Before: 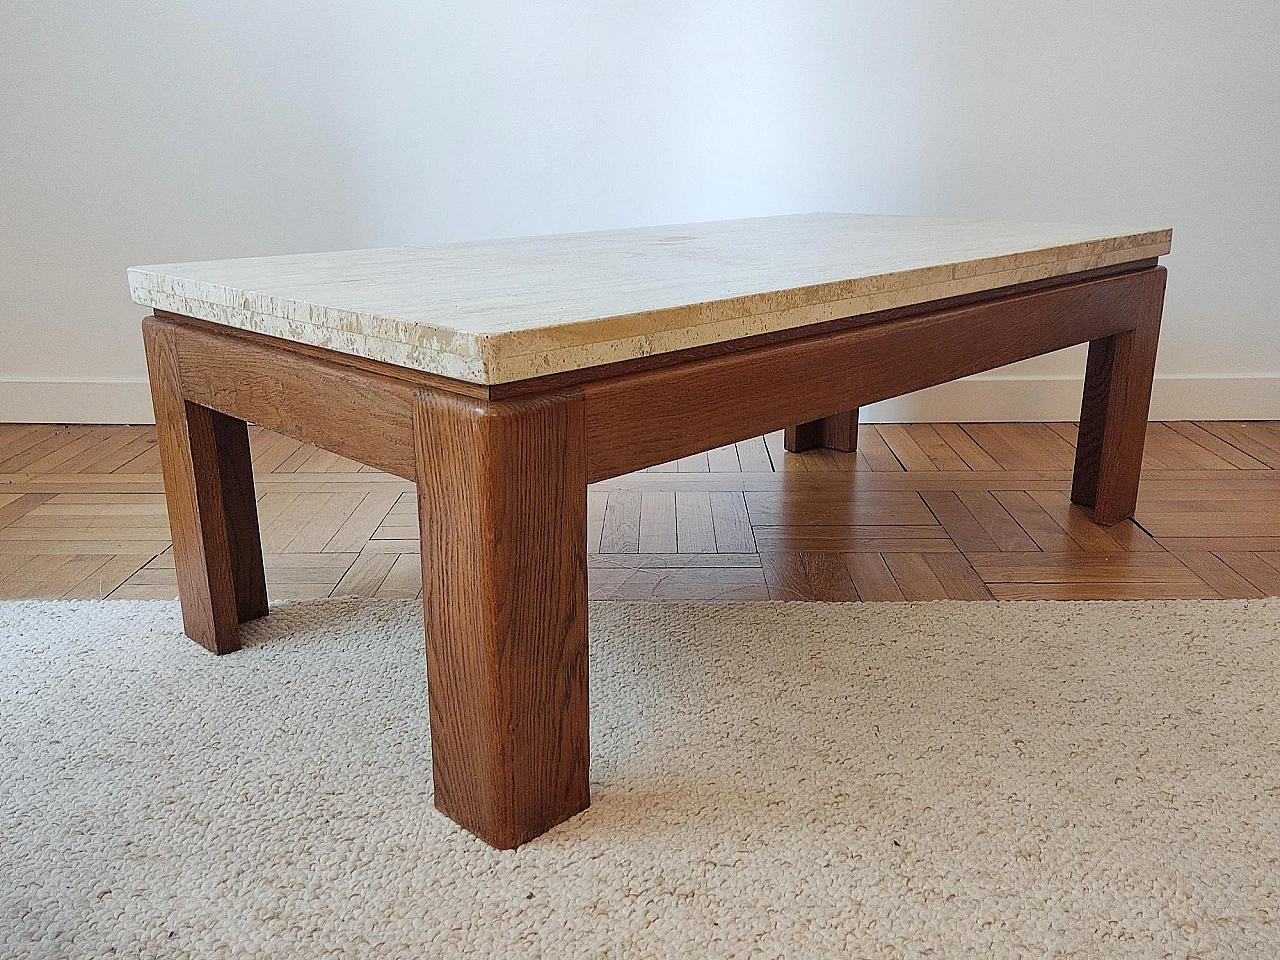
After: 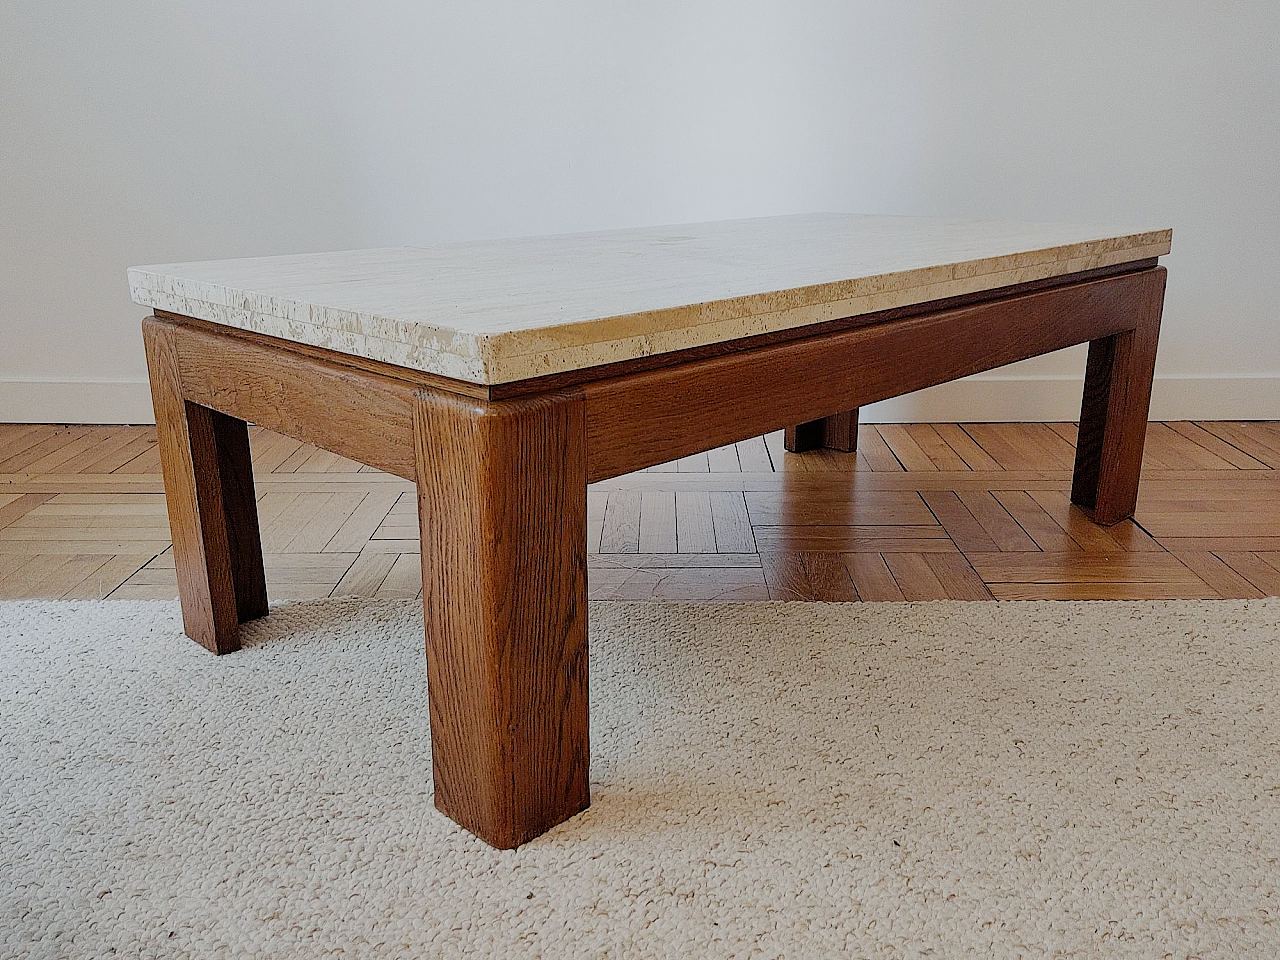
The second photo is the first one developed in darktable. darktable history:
filmic rgb: black relative exposure -7.65 EV, white relative exposure 4.56 EV, threshold 2.94 EV, hardness 3.61, preserve chrominance no, color science v4 (2020), iterations of high-quality reconstruction 10, contrast in shadows soft, enable highlight reconstruction true
